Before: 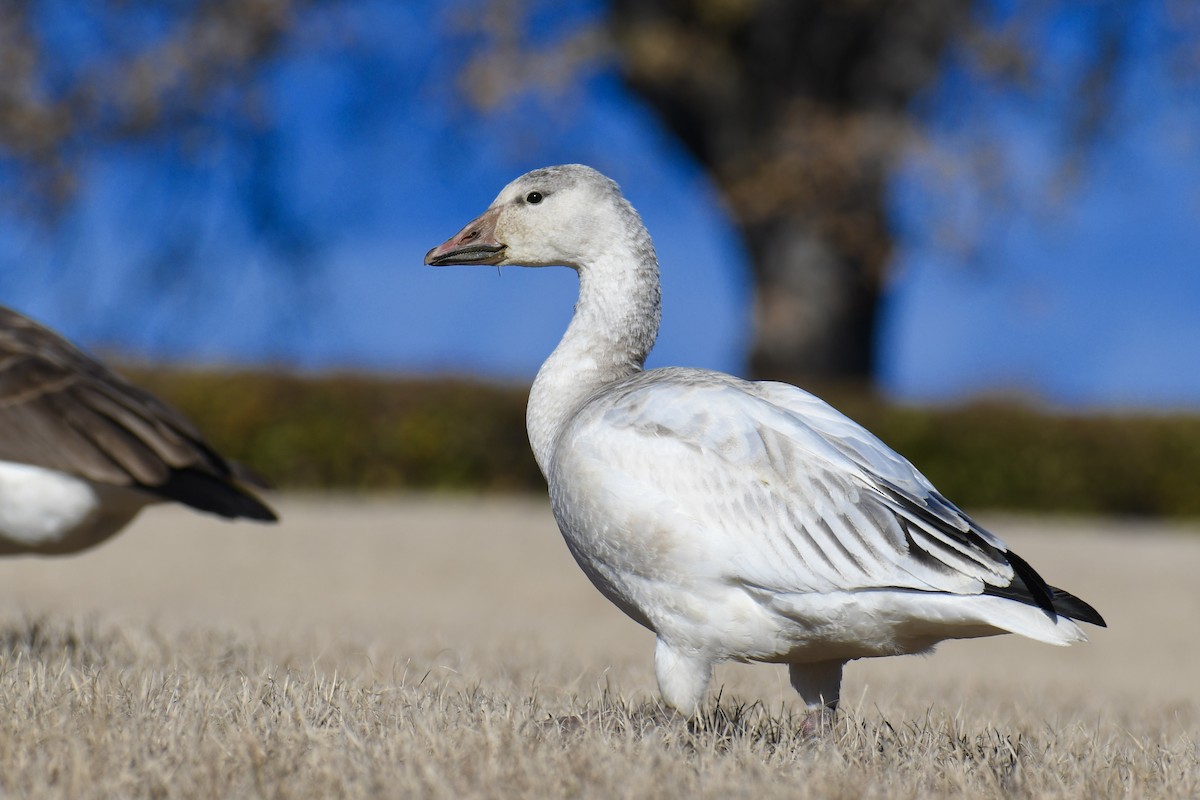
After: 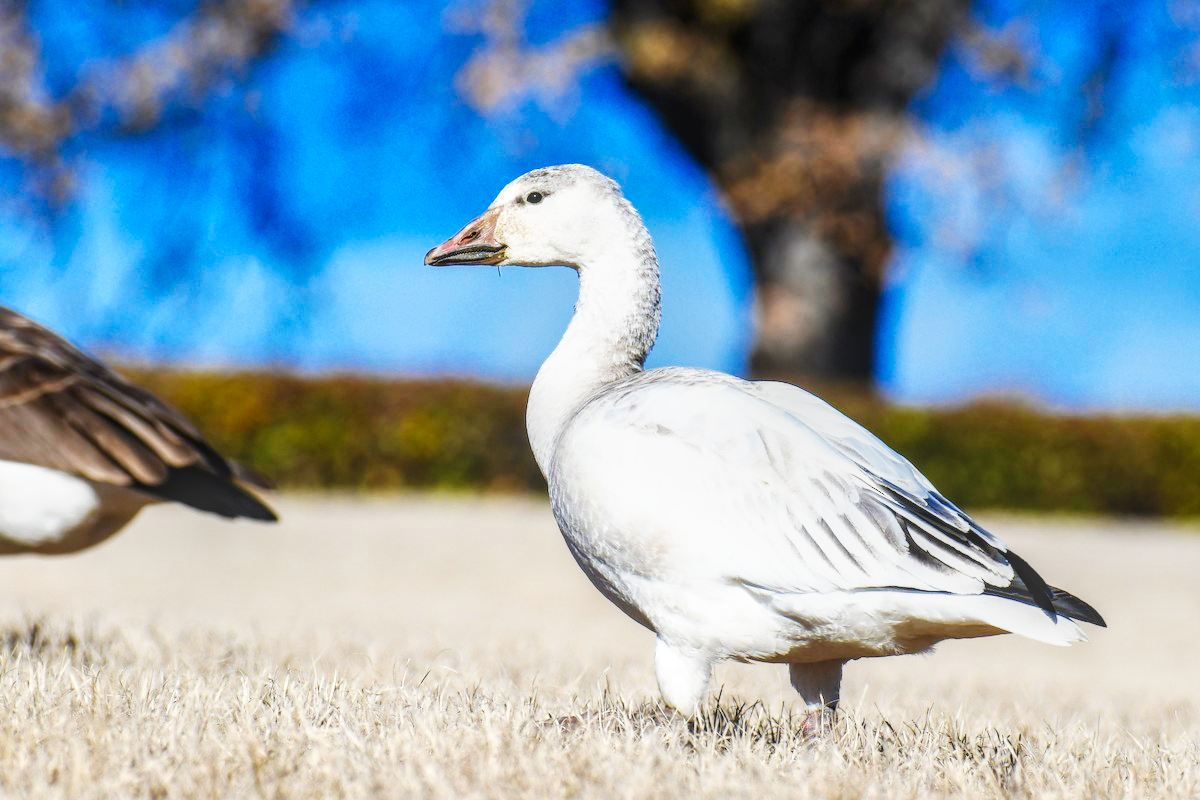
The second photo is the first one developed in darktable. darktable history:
local contrast: highlights 0%, shadows 0%, detail 133%
base curve: curves: ch0 [(0, 0) (0.007, 0.004) (0.027, 0.03) (0.046, 0.07) (0.207, 0.54) (0.442, 0.872) (0.673, 0.972) (1, 1)], preserve colors none
